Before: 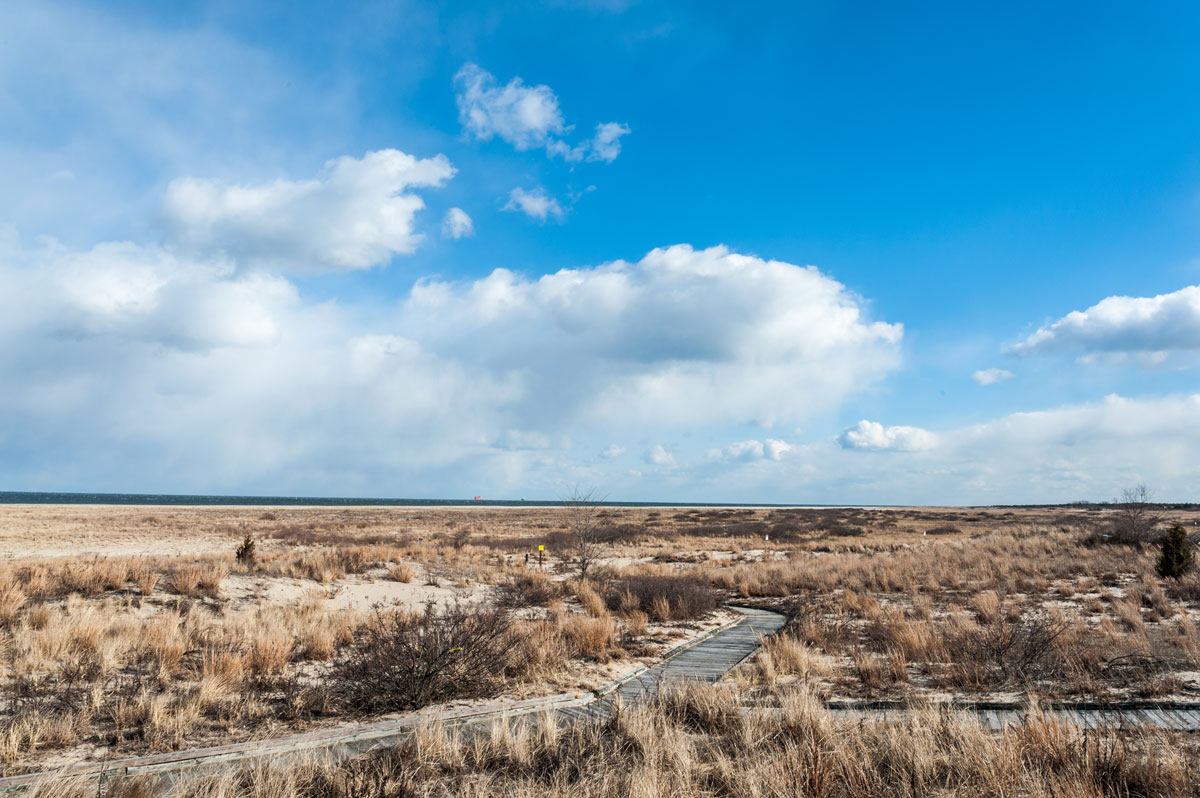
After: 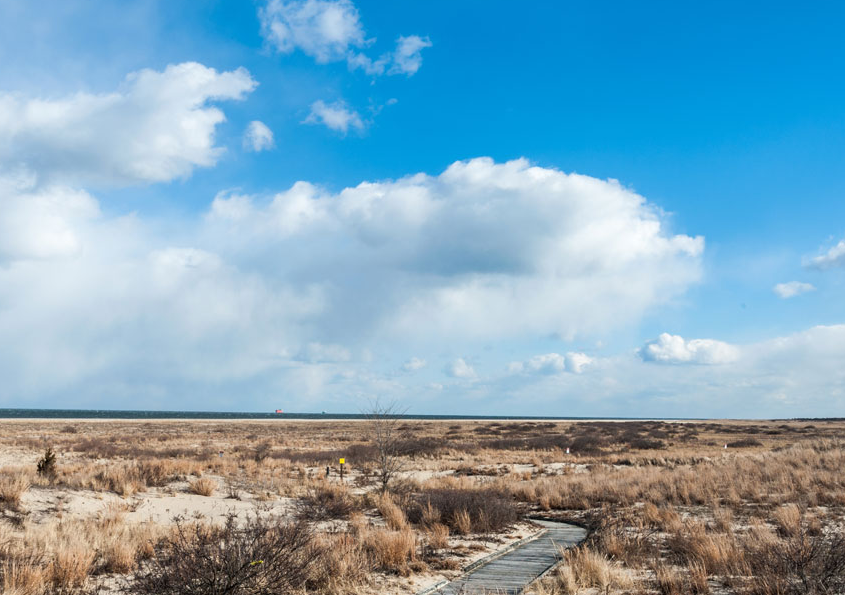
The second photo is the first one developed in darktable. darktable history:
crop and rotate: left 16.628%, top 10.915%, right 12.946%, bottom 14.48%
